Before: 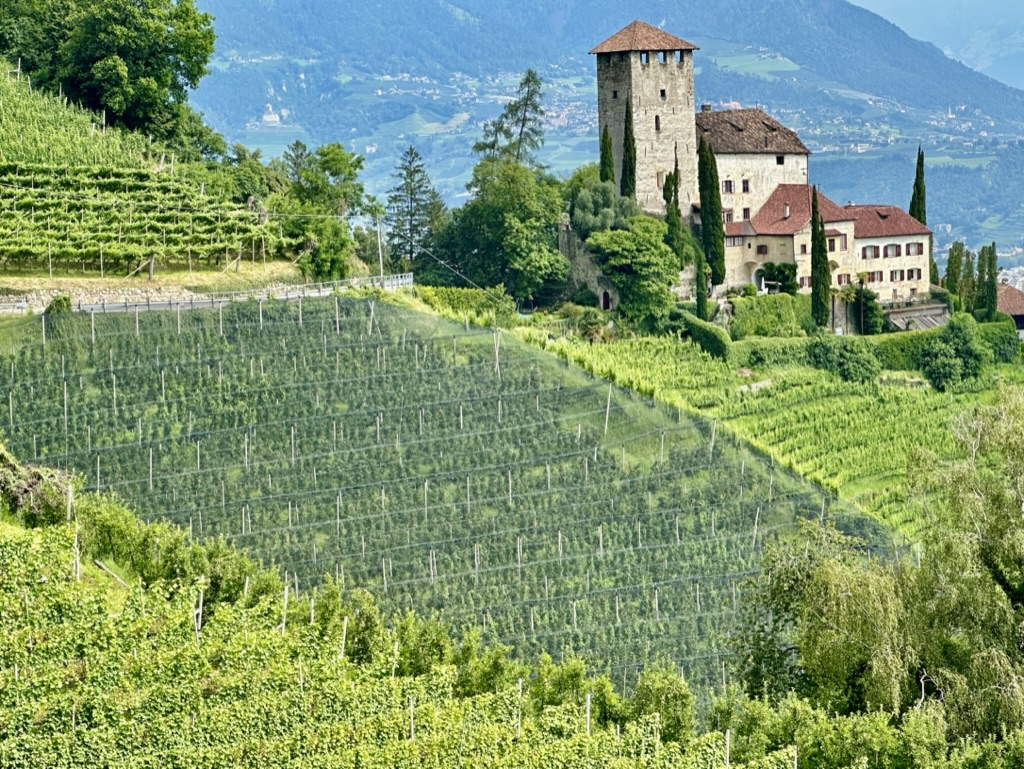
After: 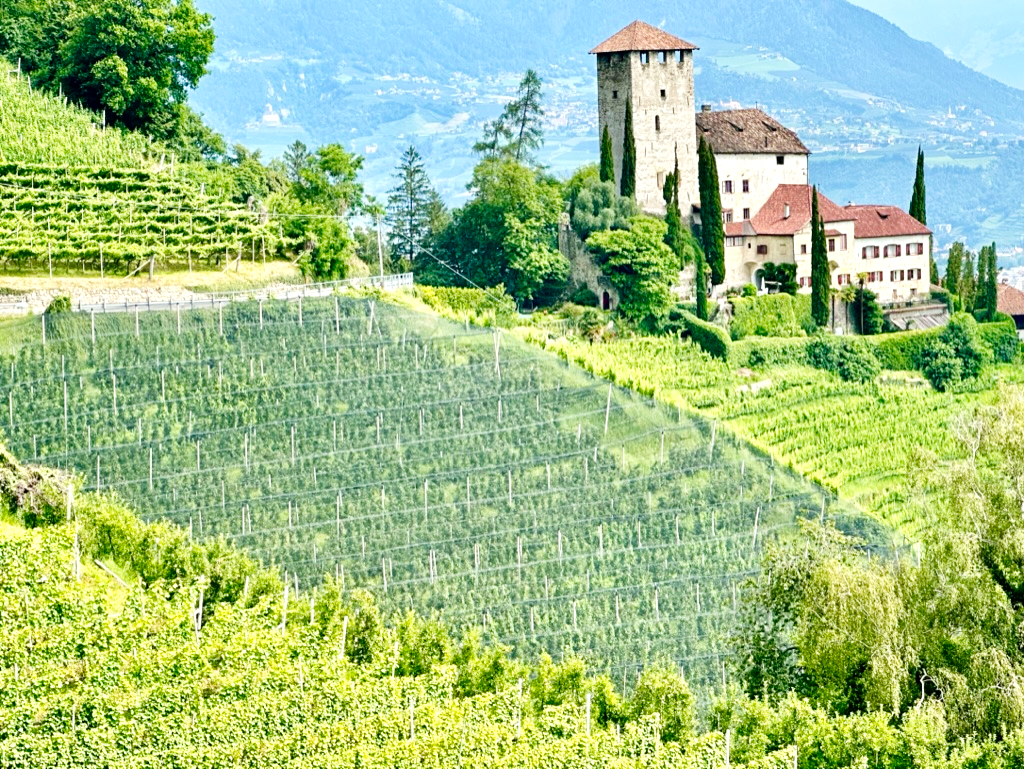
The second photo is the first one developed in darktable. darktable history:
exposure: black level correction 0.001, exposure 0.5 EV, compensate highlight preservation false
tone curve: curves: ch0 [(0, 0) (0.004, 0.001) (0.133, 0.112) (0.325, 0.362) (0.832, 0.893) (1, 1)], preserve colors none
